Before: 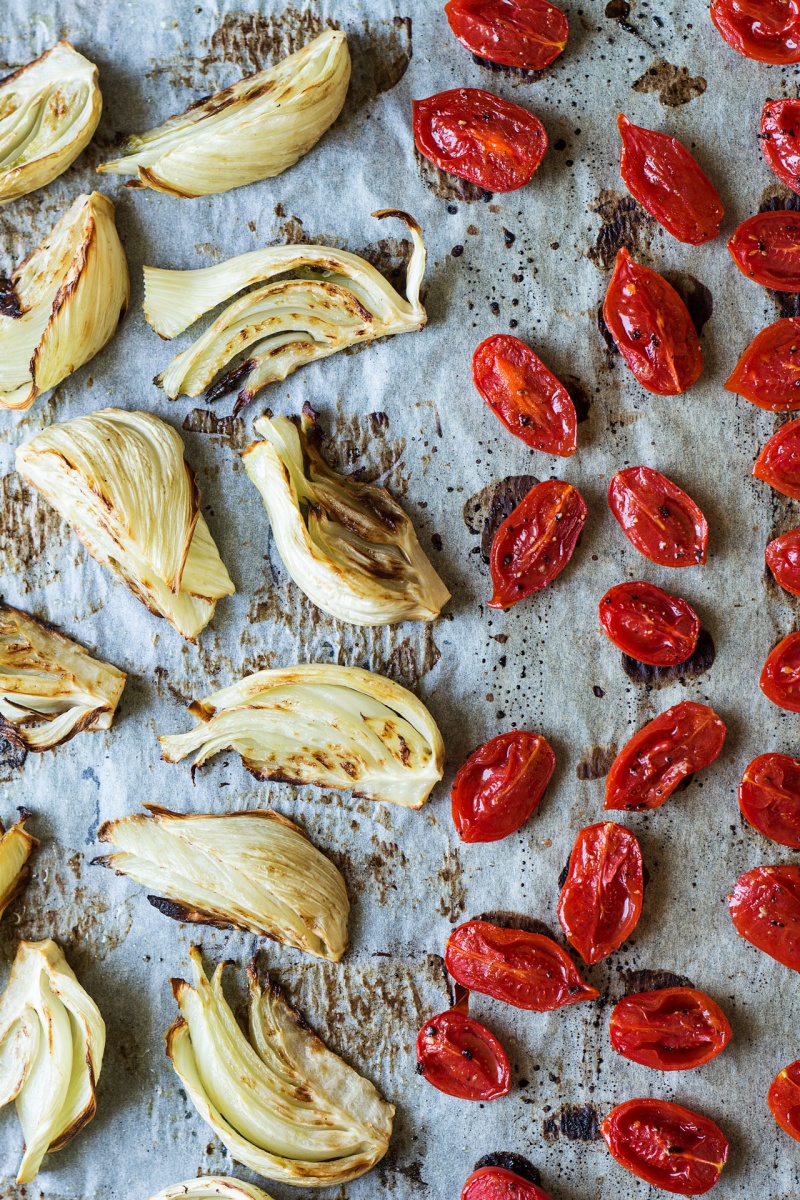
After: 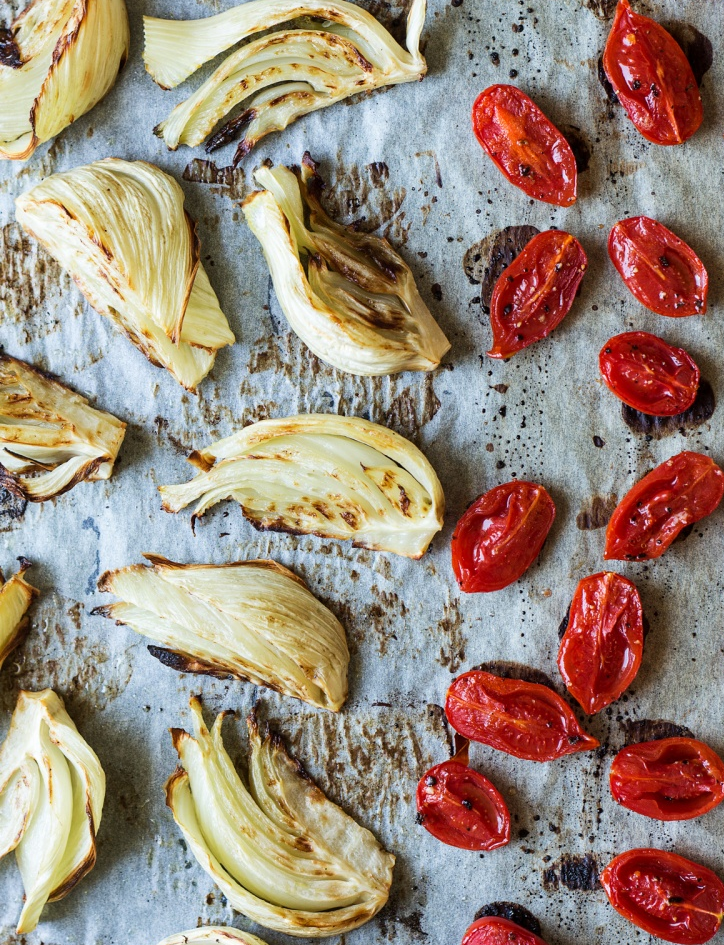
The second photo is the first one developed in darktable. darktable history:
crop: top 20.916%, right 9.437%, bottom 0.316%
